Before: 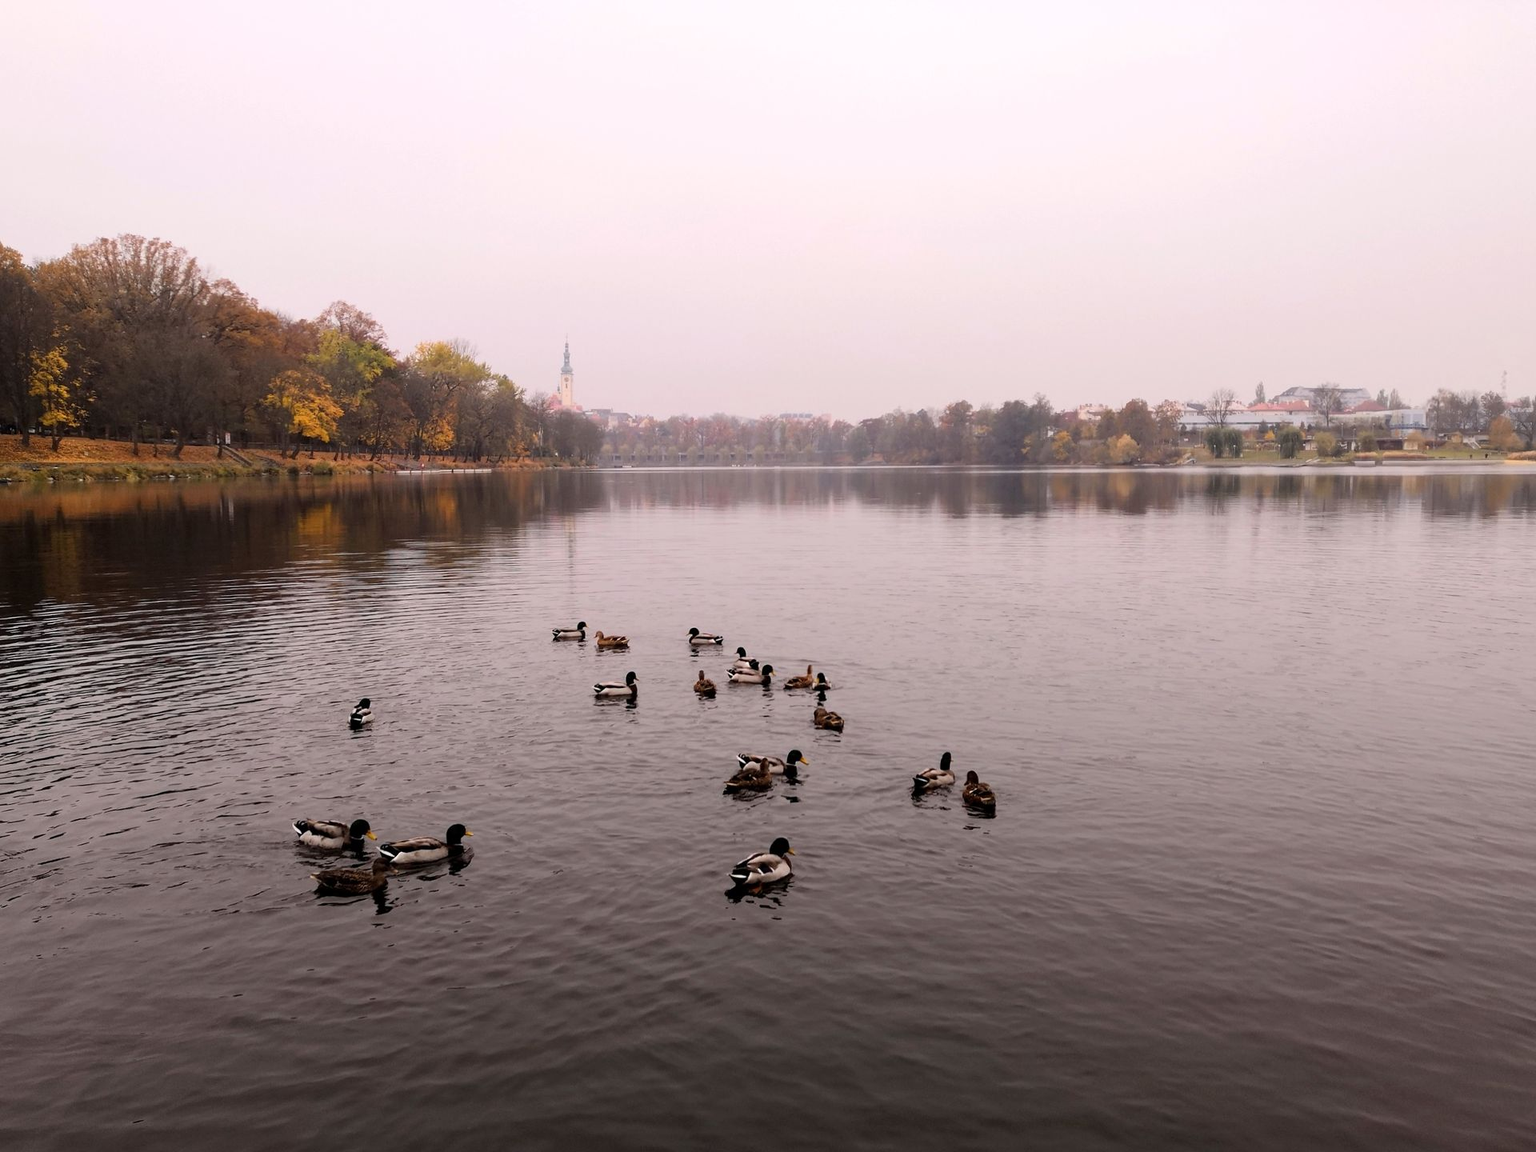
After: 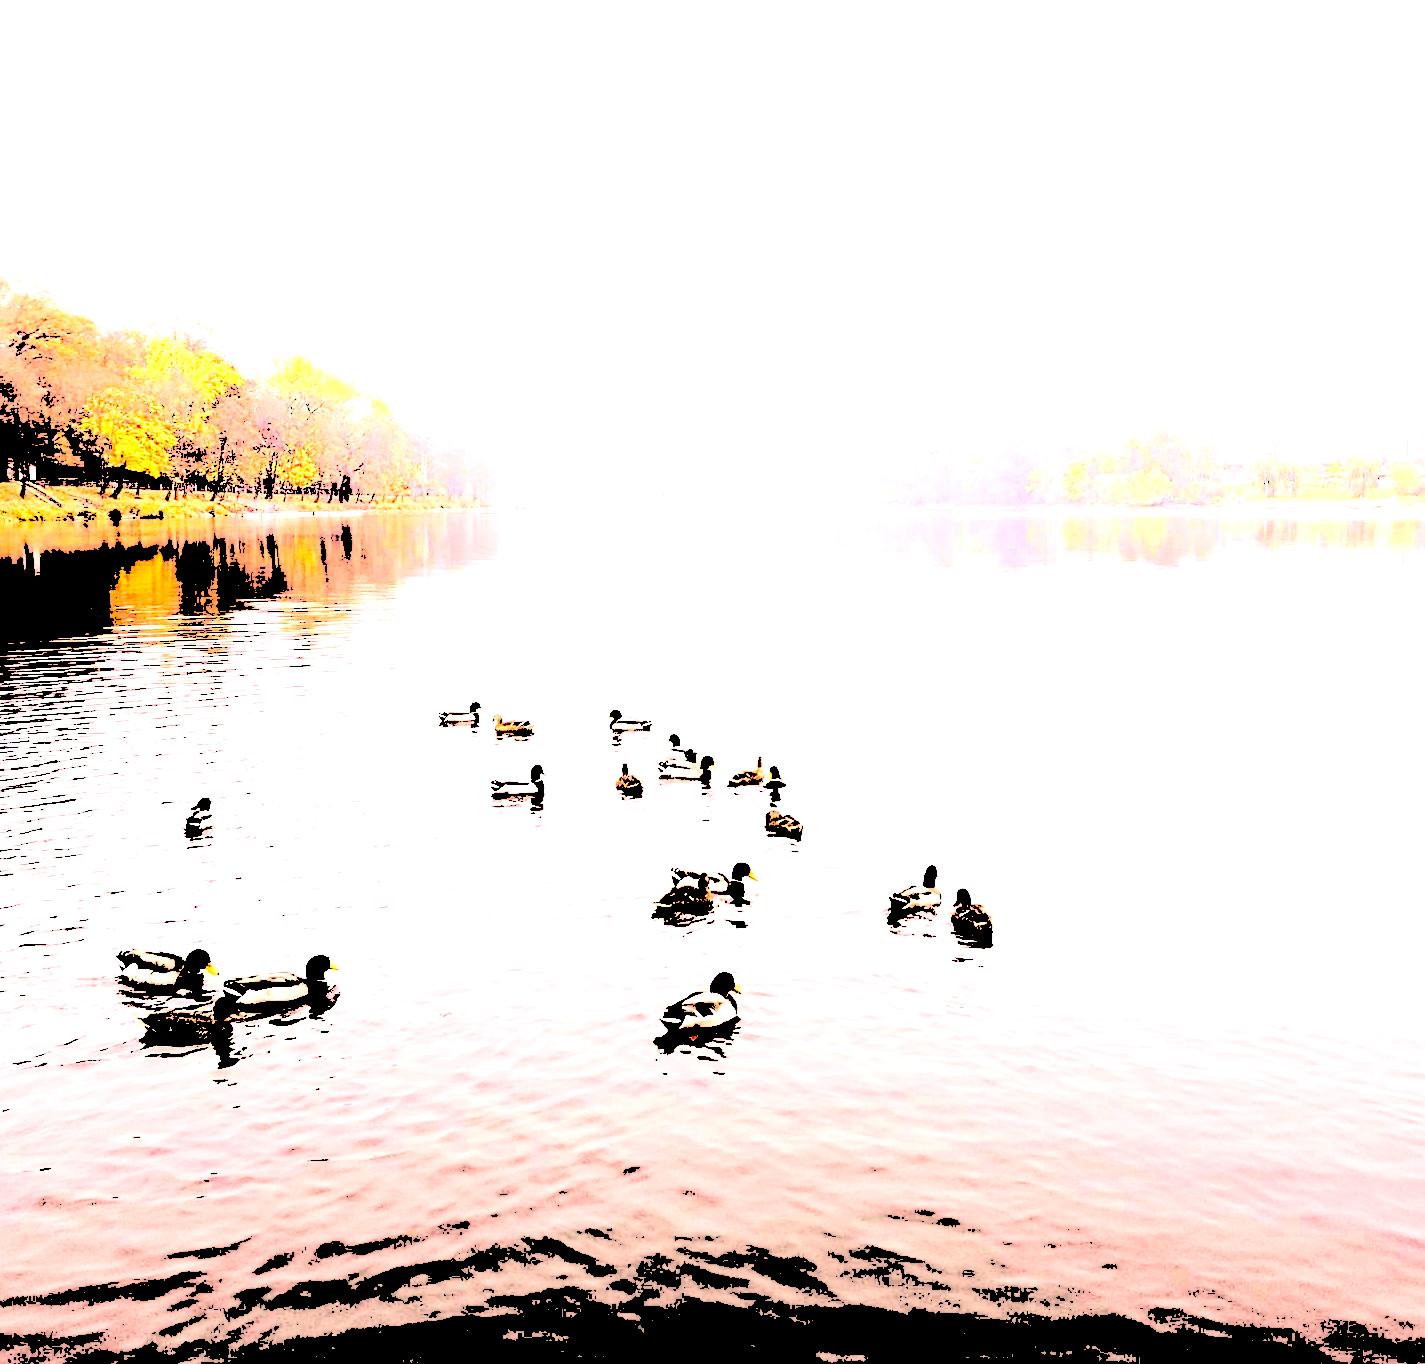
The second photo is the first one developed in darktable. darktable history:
crop and rotate: left 13.15%, top 5.251%, right 12.609%
base curve: curves: ch0 [(0, 0) (0.007, 0.004) (0.027, 0.03) (0.046, 0.07) (0.207, 0.54) (0.442, 0.872) (0.673, 0.972) (1, 1)], preserve colors none
levels: levels [0.246, 0.246, 0.506]
